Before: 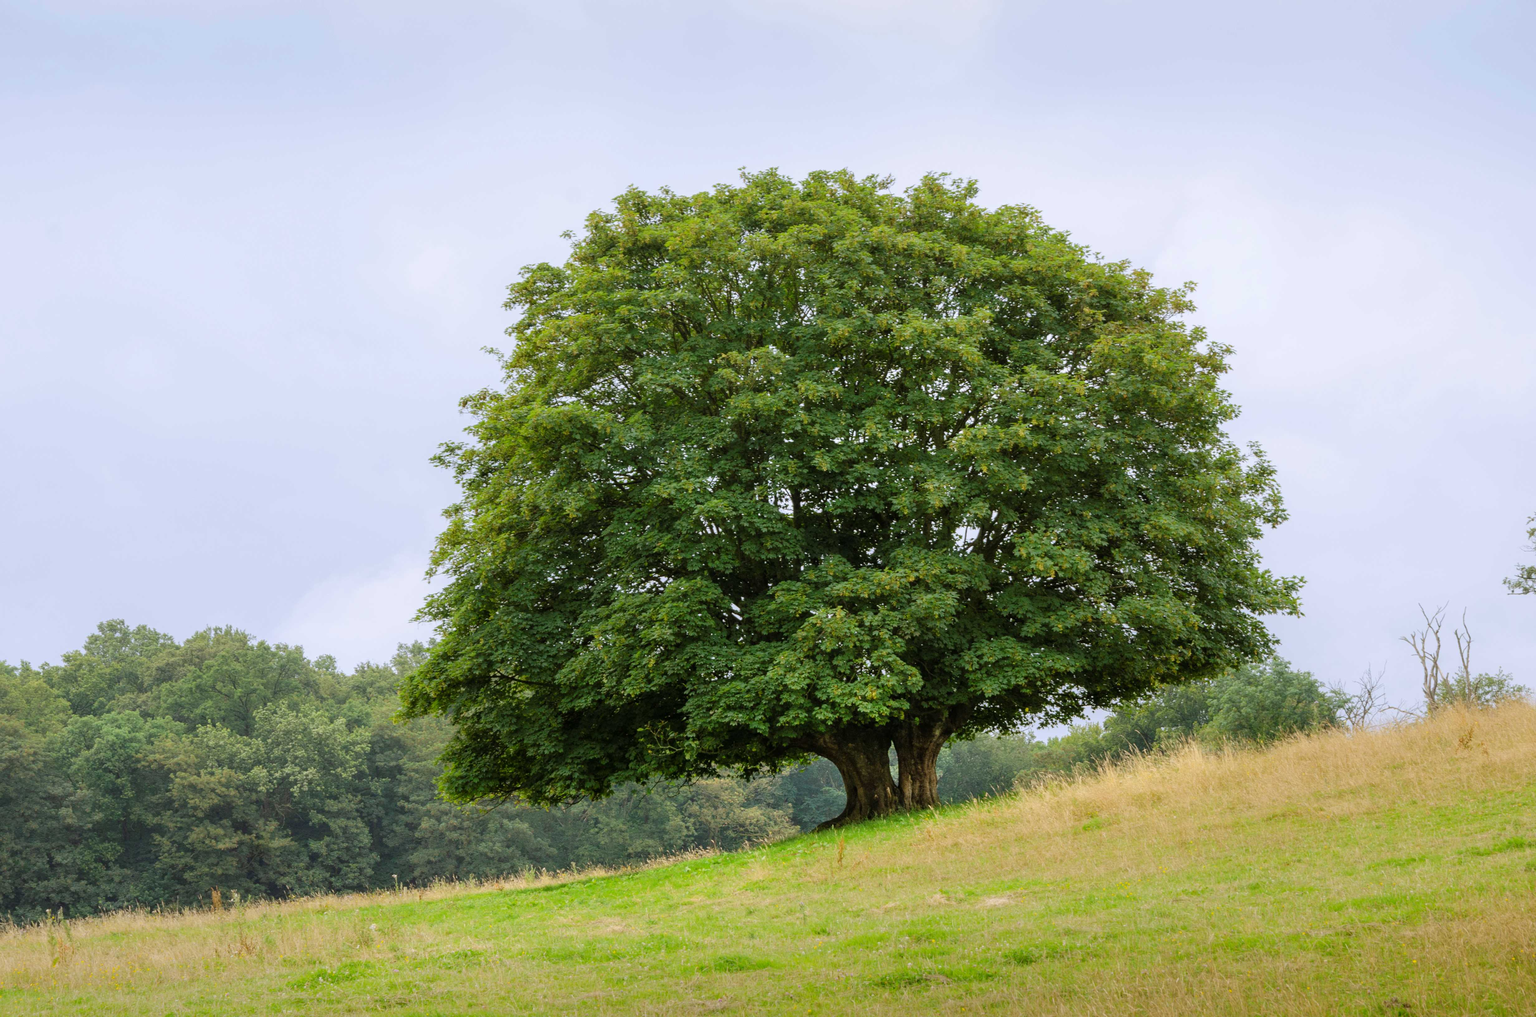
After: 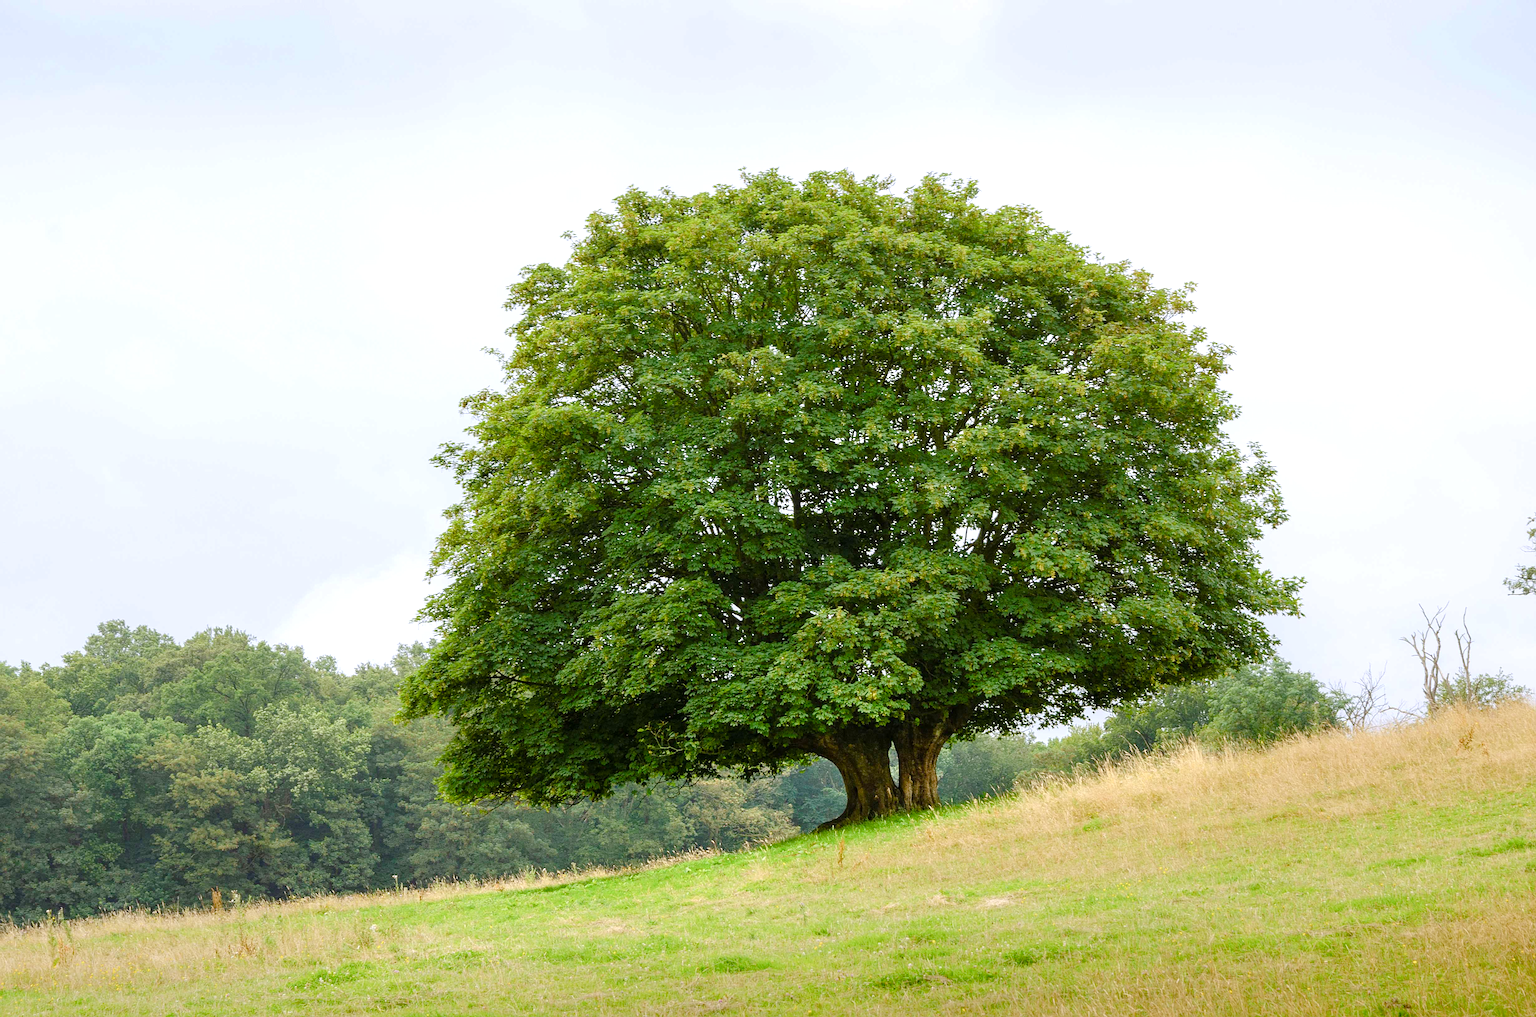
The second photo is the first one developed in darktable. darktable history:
sharpen: on, module defaults
color balance rgb: perceptual saturation grading › global saturation 20%, perceptual saturation grading › highlights -50%, perceptual saturation grading › shadows 30%, perceptual brilliance grading › global brilliance 10%, perceptual brilliance grading › shadows 15%
